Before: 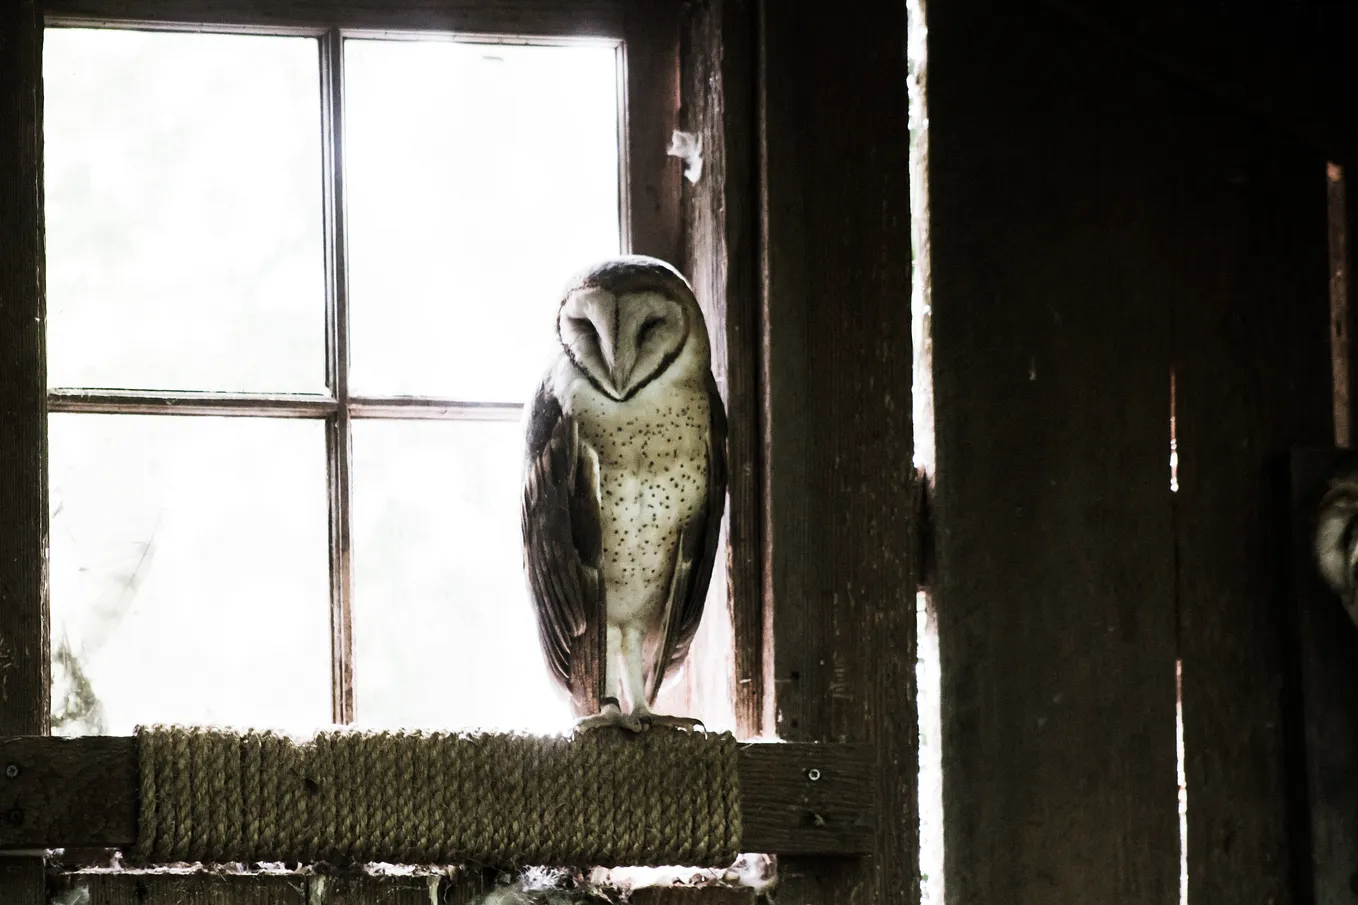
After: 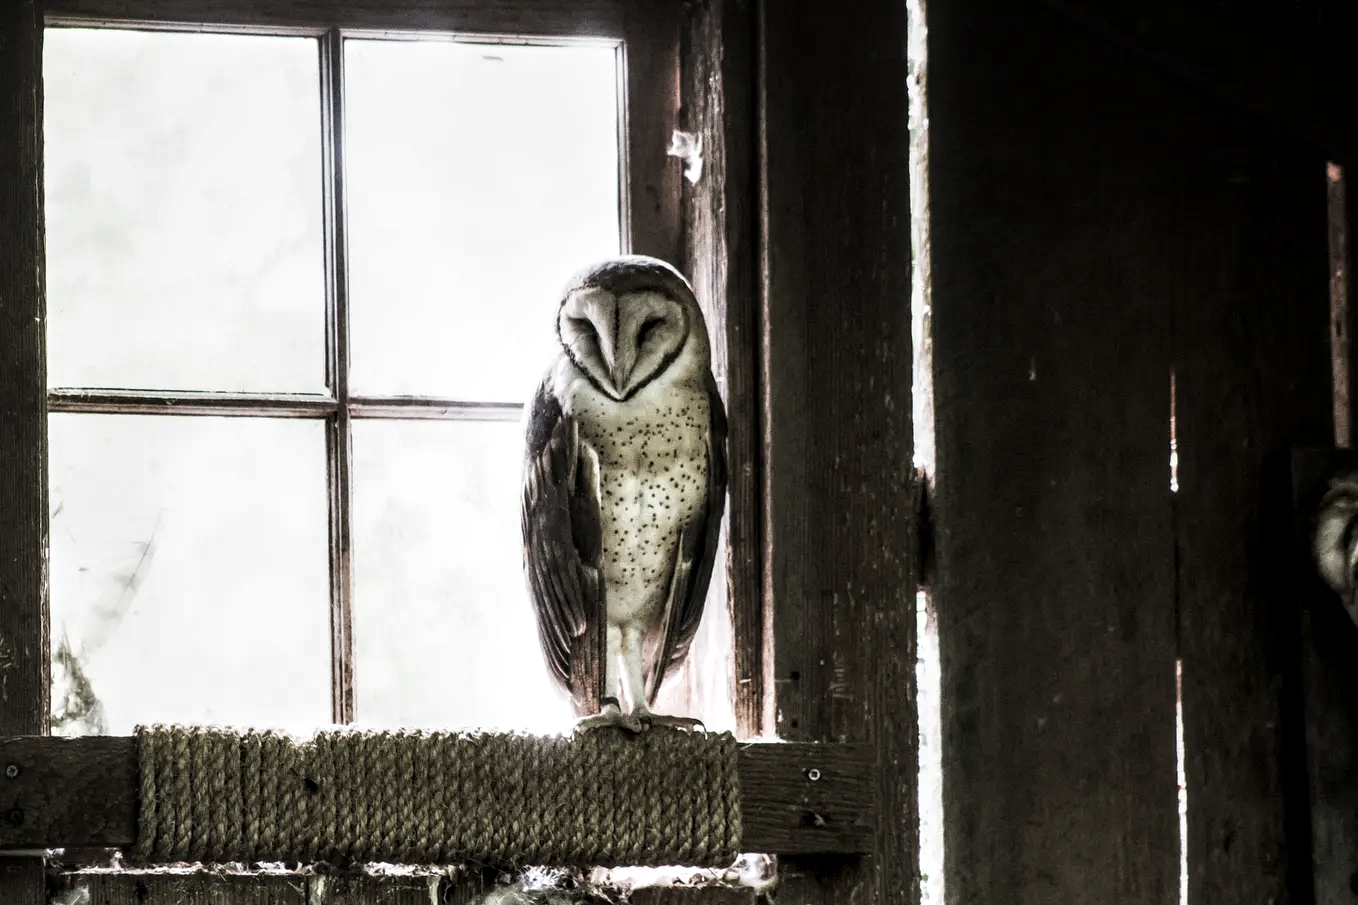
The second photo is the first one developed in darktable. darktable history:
local contrast: detail 150%
vibrance: on, module defaults
color balance: input saturation 80.07%
